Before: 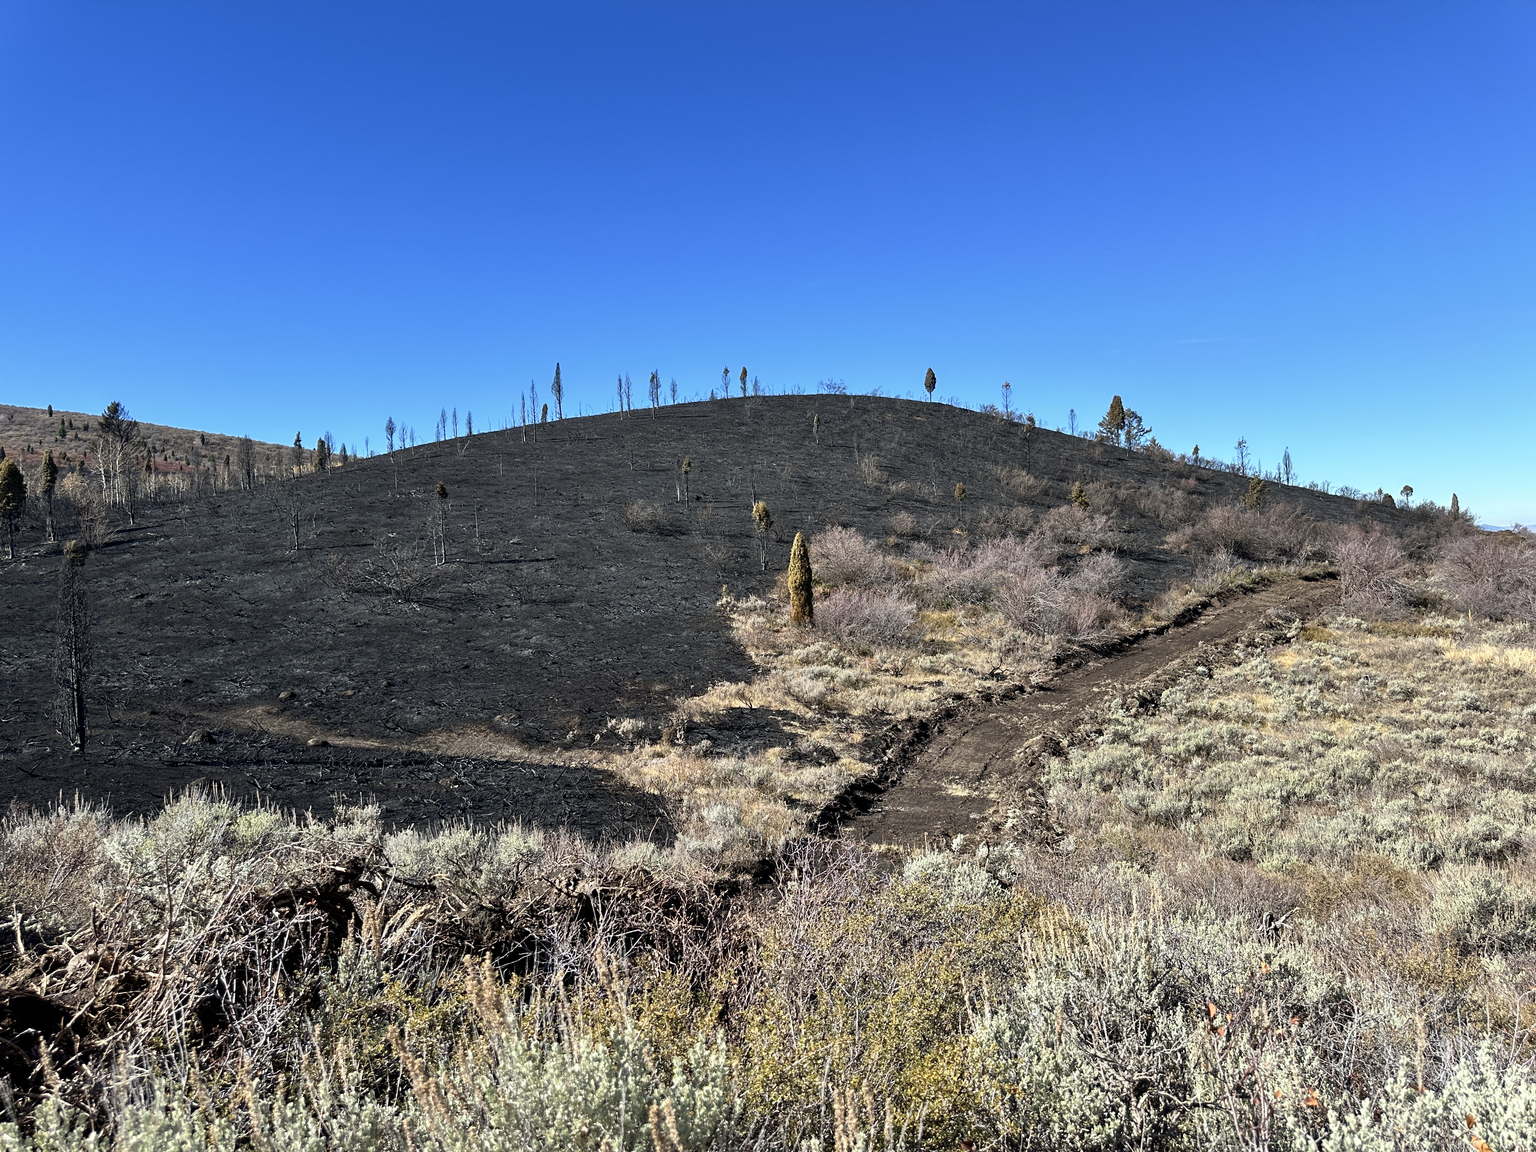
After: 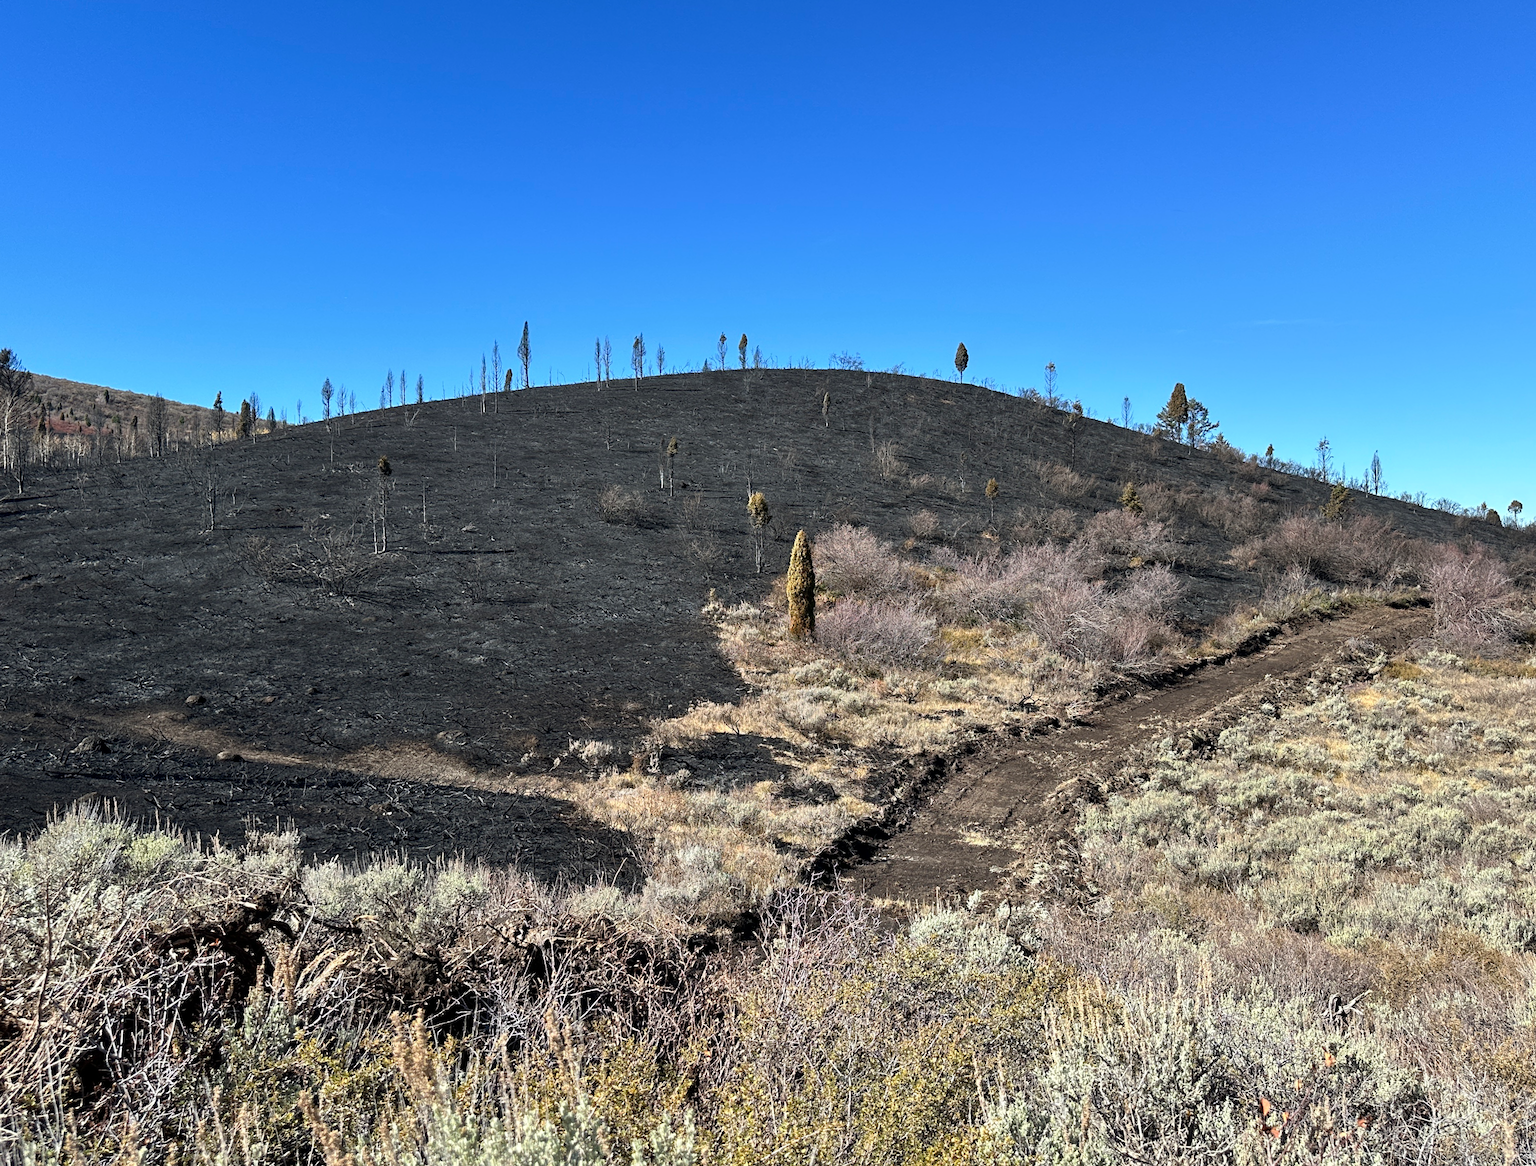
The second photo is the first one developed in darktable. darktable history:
crop and rotate: angle -3.27°, left 5.211%, top 5.211%, right 4.607%, bottom 4.607%
rotate and perspective: rotation -1.24°, automatic cropping off
